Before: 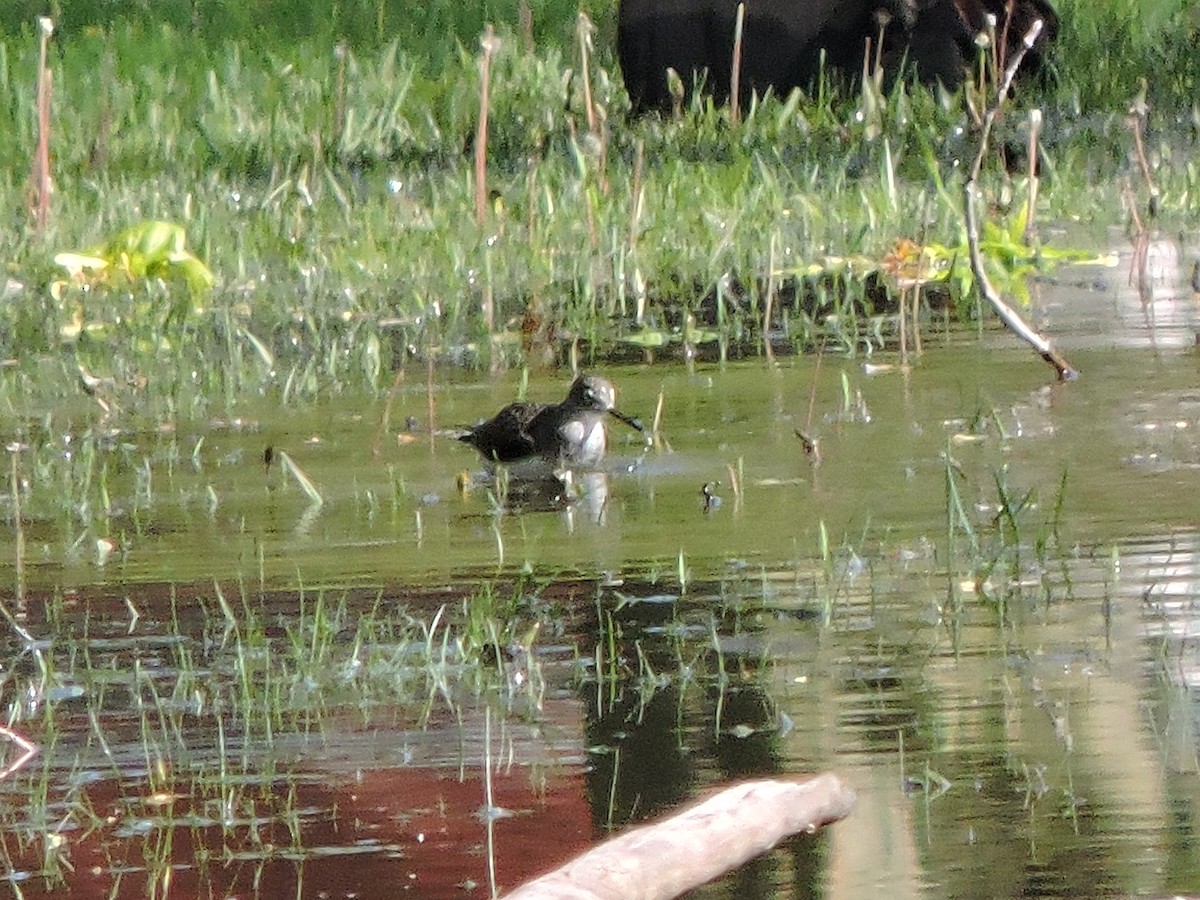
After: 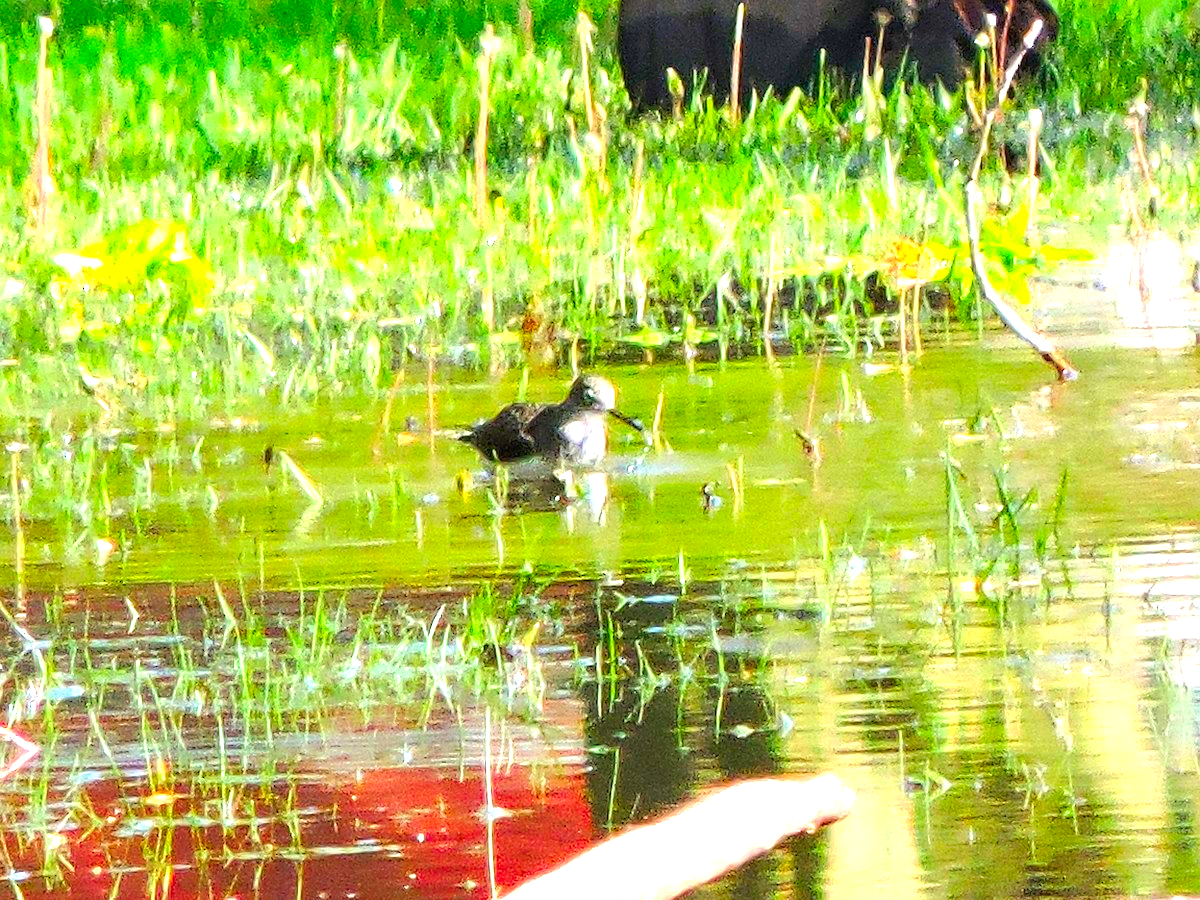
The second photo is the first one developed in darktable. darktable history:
exposure: black level correction 0, exposure 1.379 EV, compensate exposure bias true, compensate highlight preservation false
color correction: saturation 2.15
